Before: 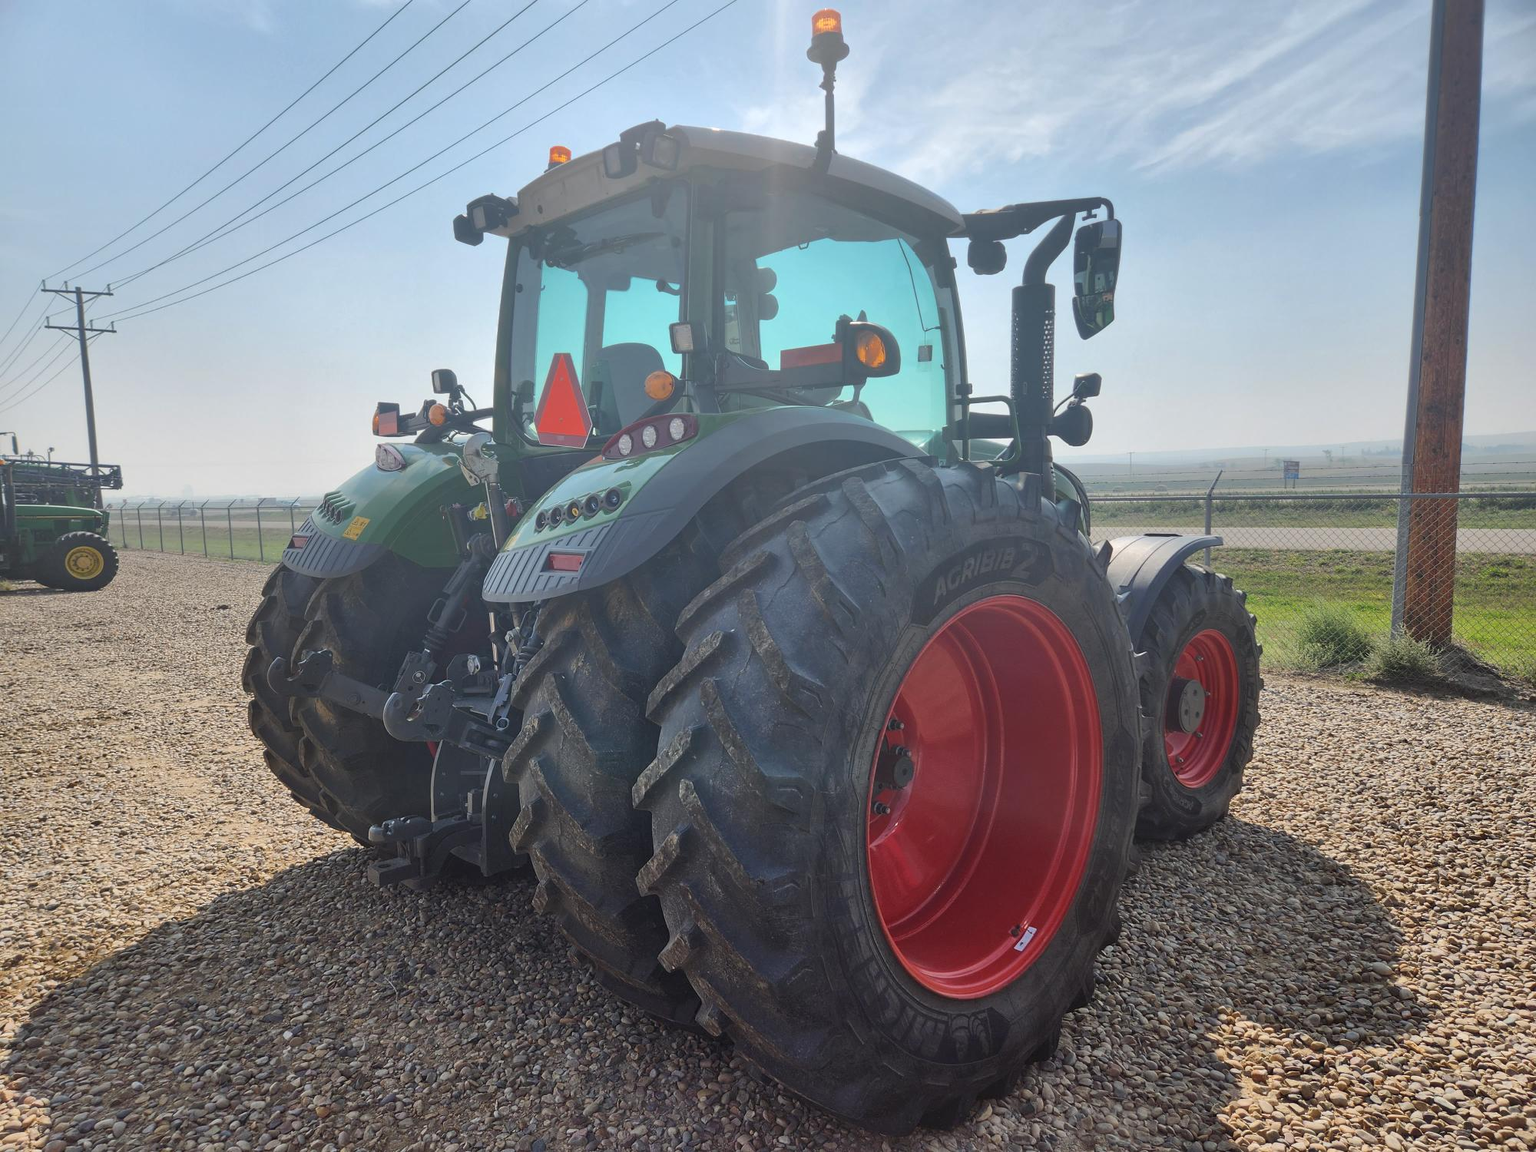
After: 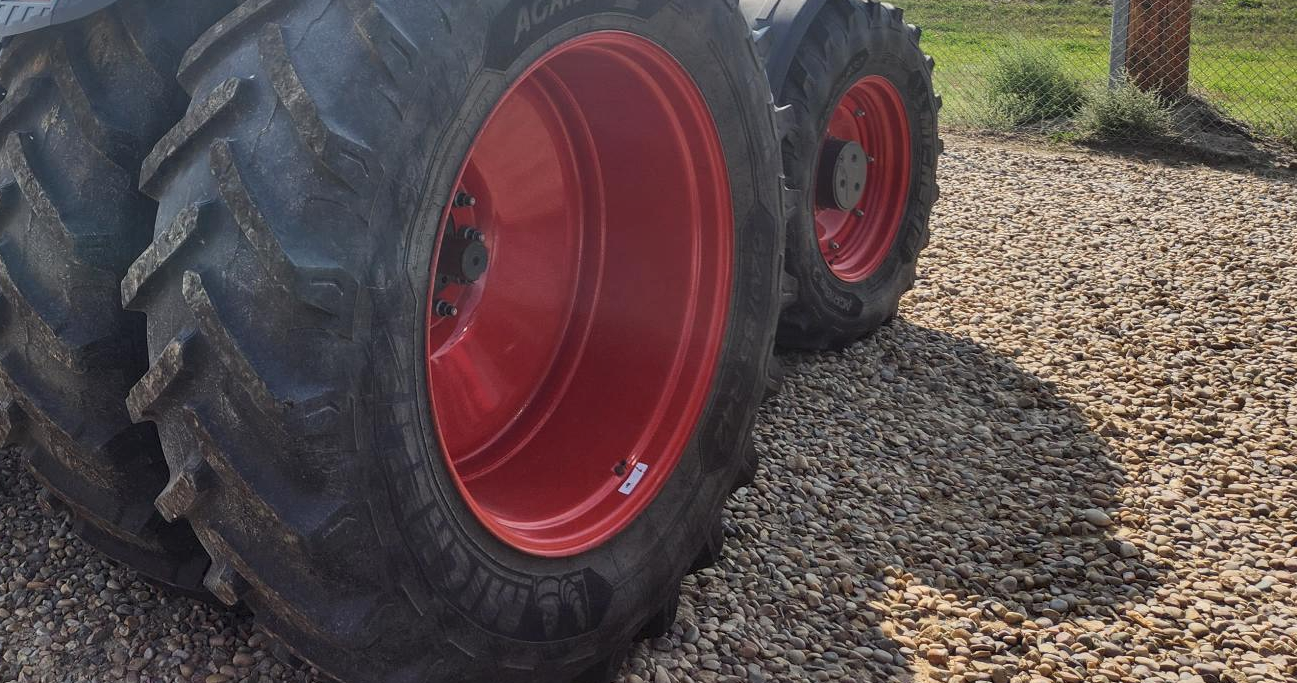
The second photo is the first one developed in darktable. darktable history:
local contrast: on, module defaults
crop and rotate: left 35.126%, top 49.657%, bottom 4.784%
